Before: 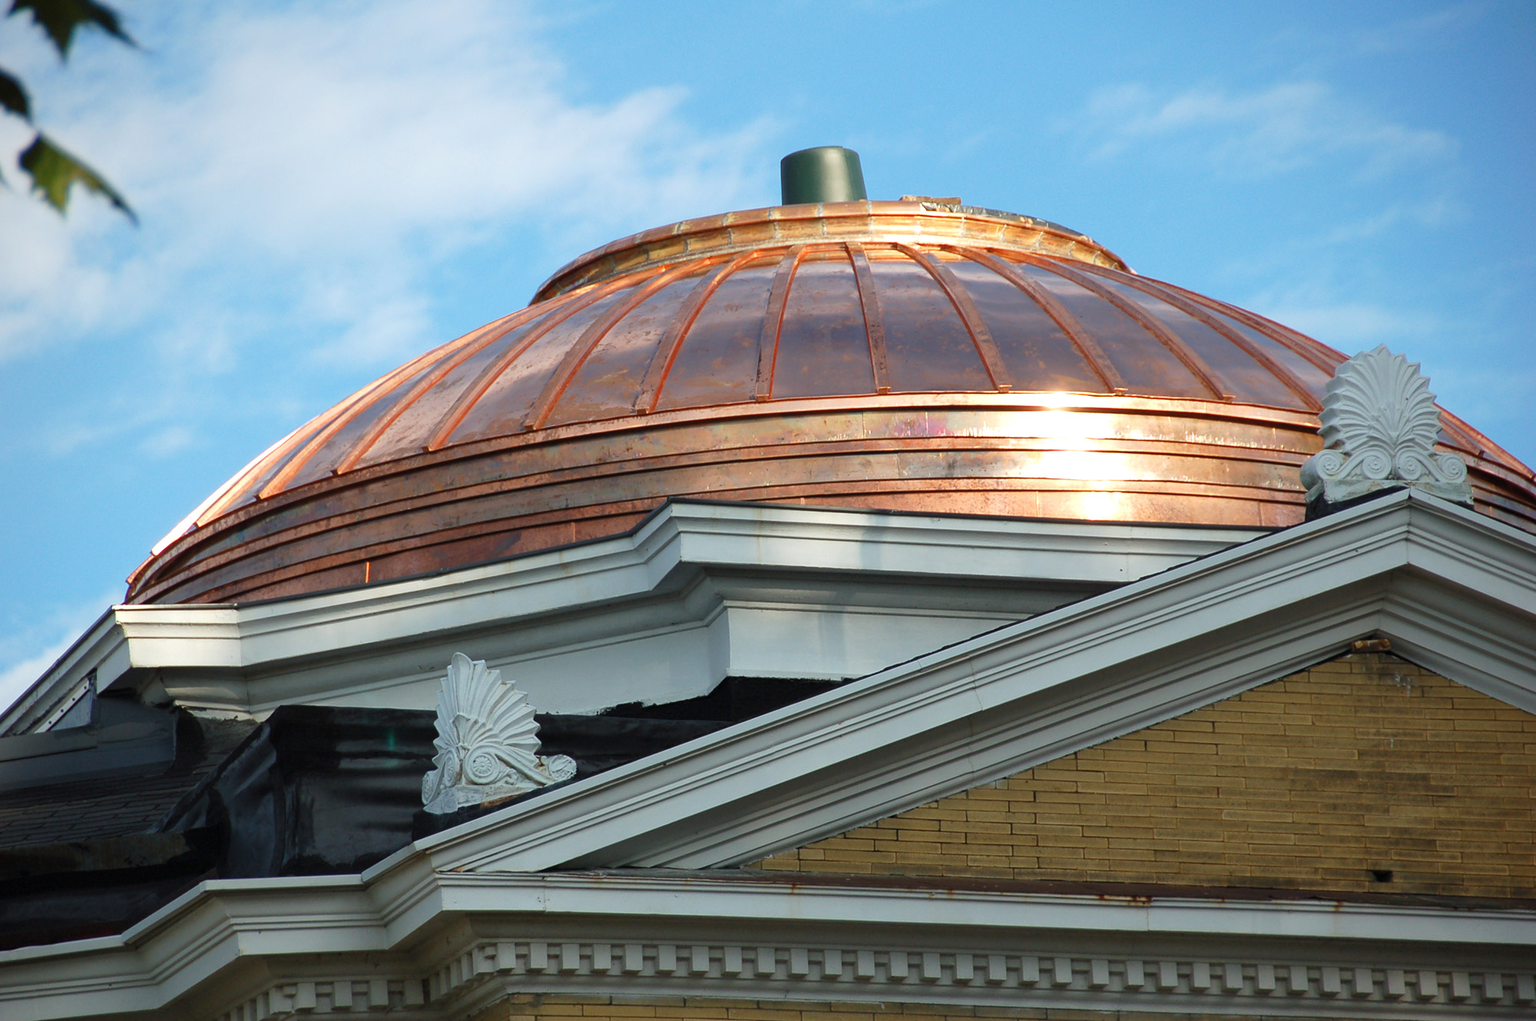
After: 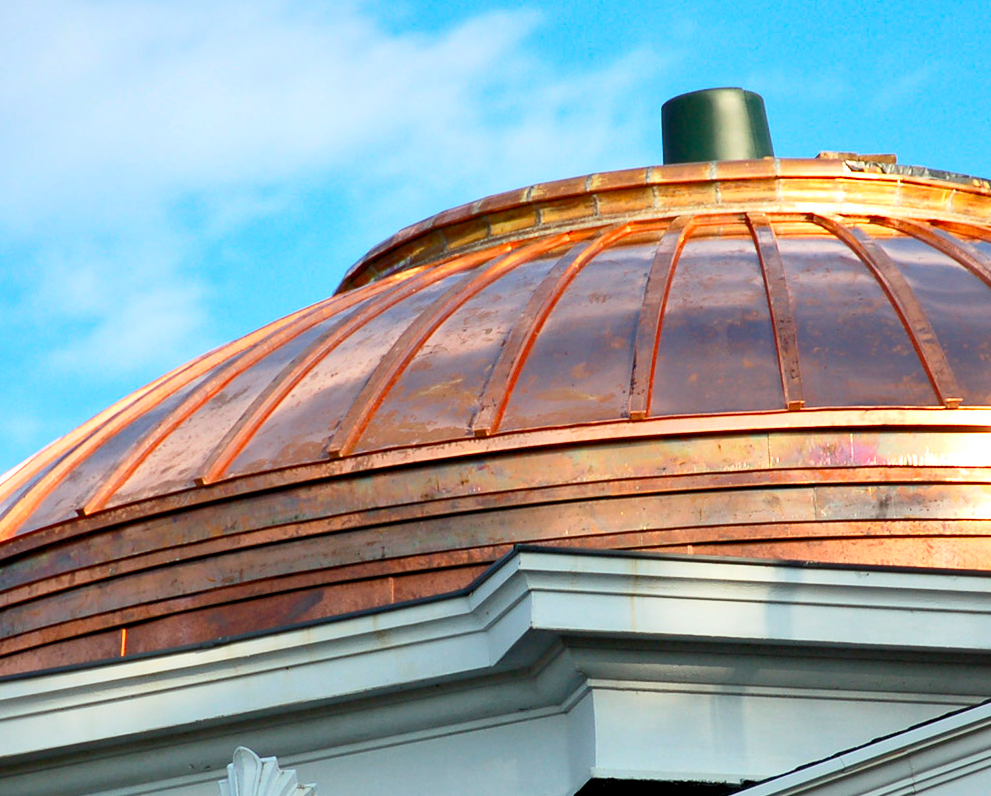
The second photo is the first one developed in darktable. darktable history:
shadows and highlights: soften with gaussian
color balance rgb: global offset › luminance -0.842%, perceptual saturation grading › global saturation 0.968%, global vibrance 20%
crop: left 17.751%, top 7.799%, right 32.692%, bottom 32.277%
contrast brightness saturation: contrast 0.199, brightness 0.158, saturation 0.227
